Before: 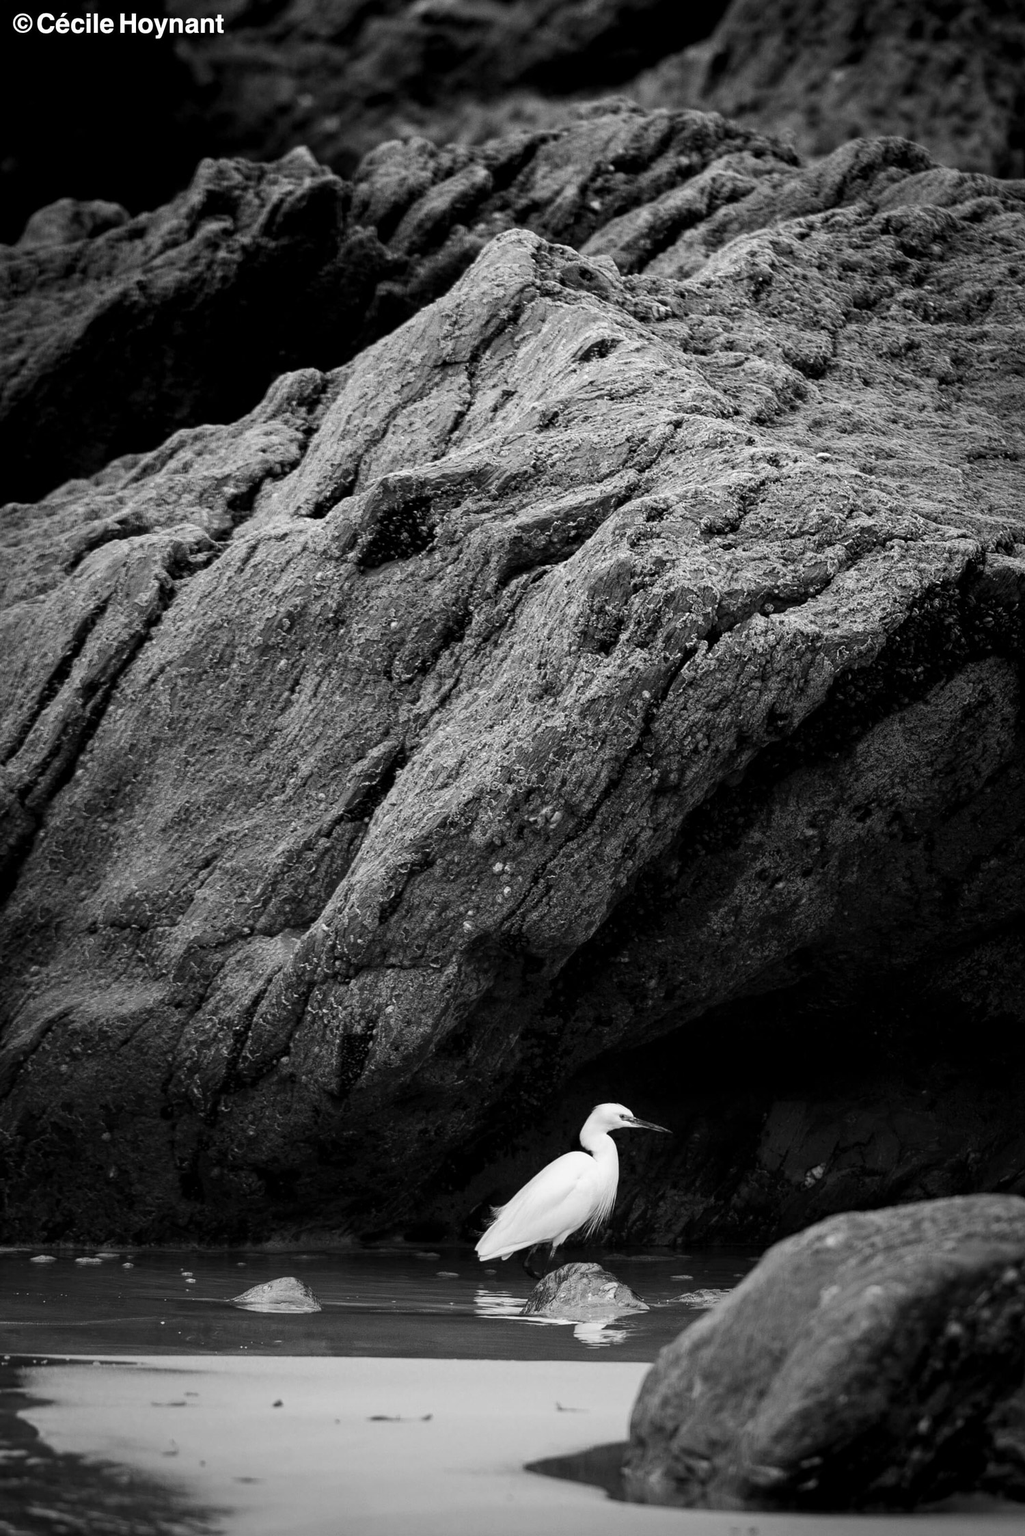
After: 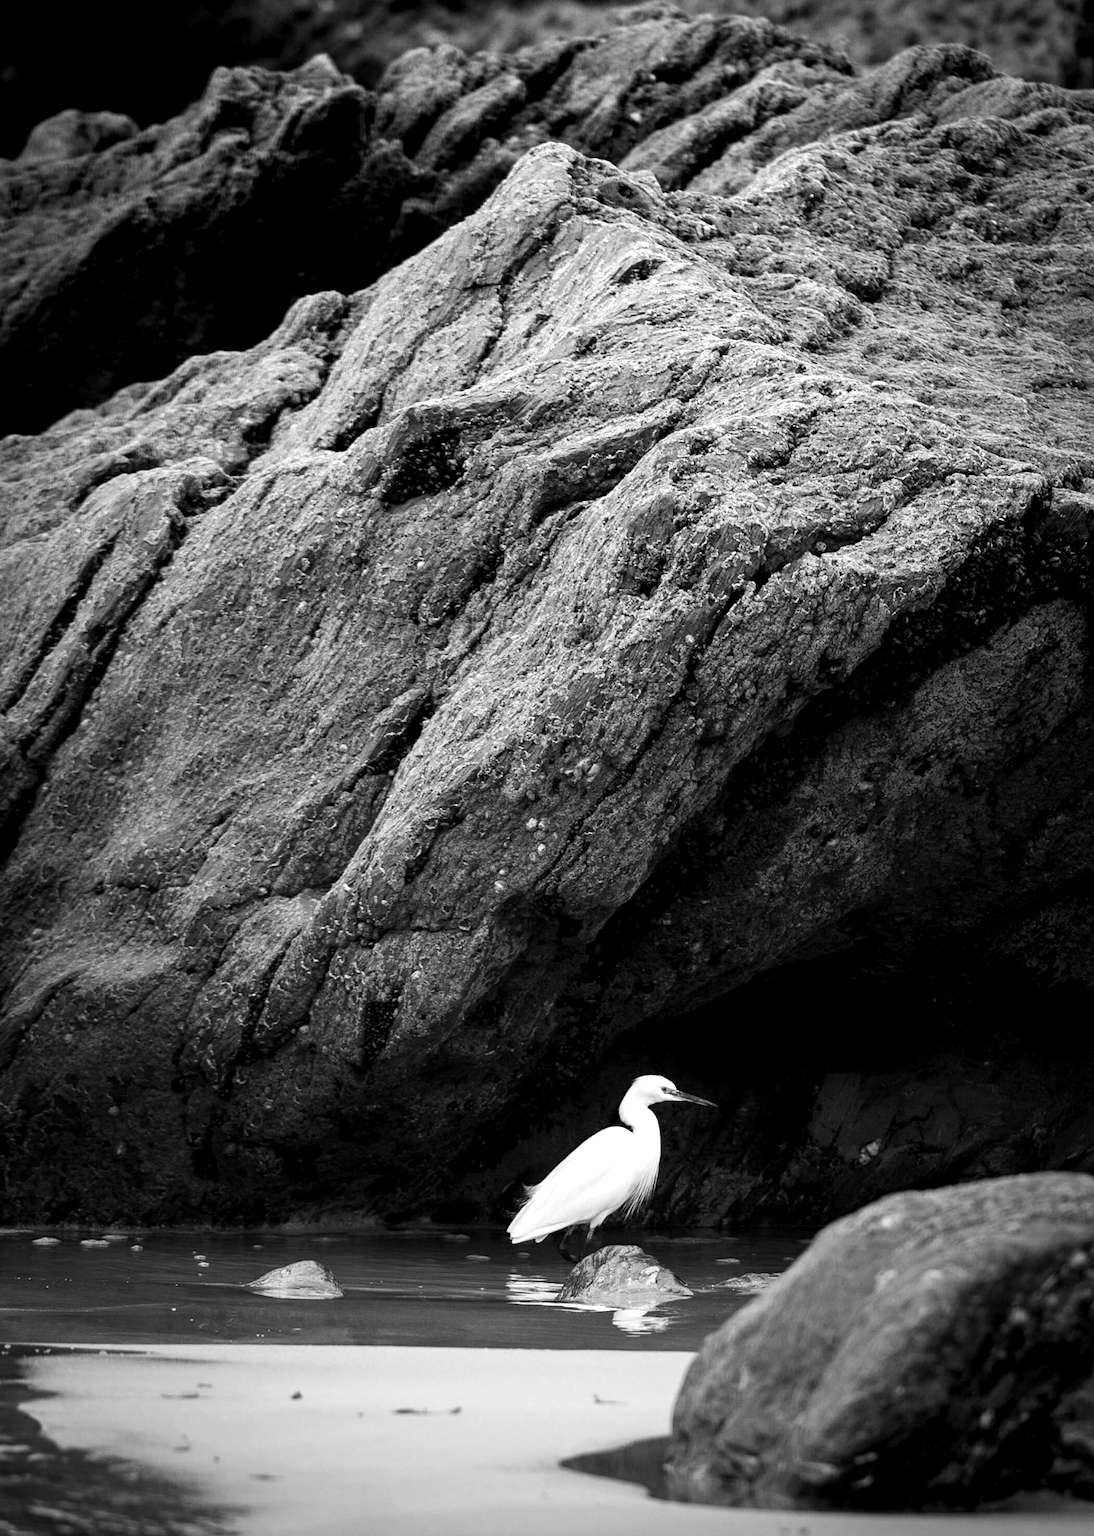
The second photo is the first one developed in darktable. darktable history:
crop and rotate: top 6.25%
exposure: black level correction 0.001, exposure 0.5 EV, compensate exposure bias true, compensate highlight preservation false
